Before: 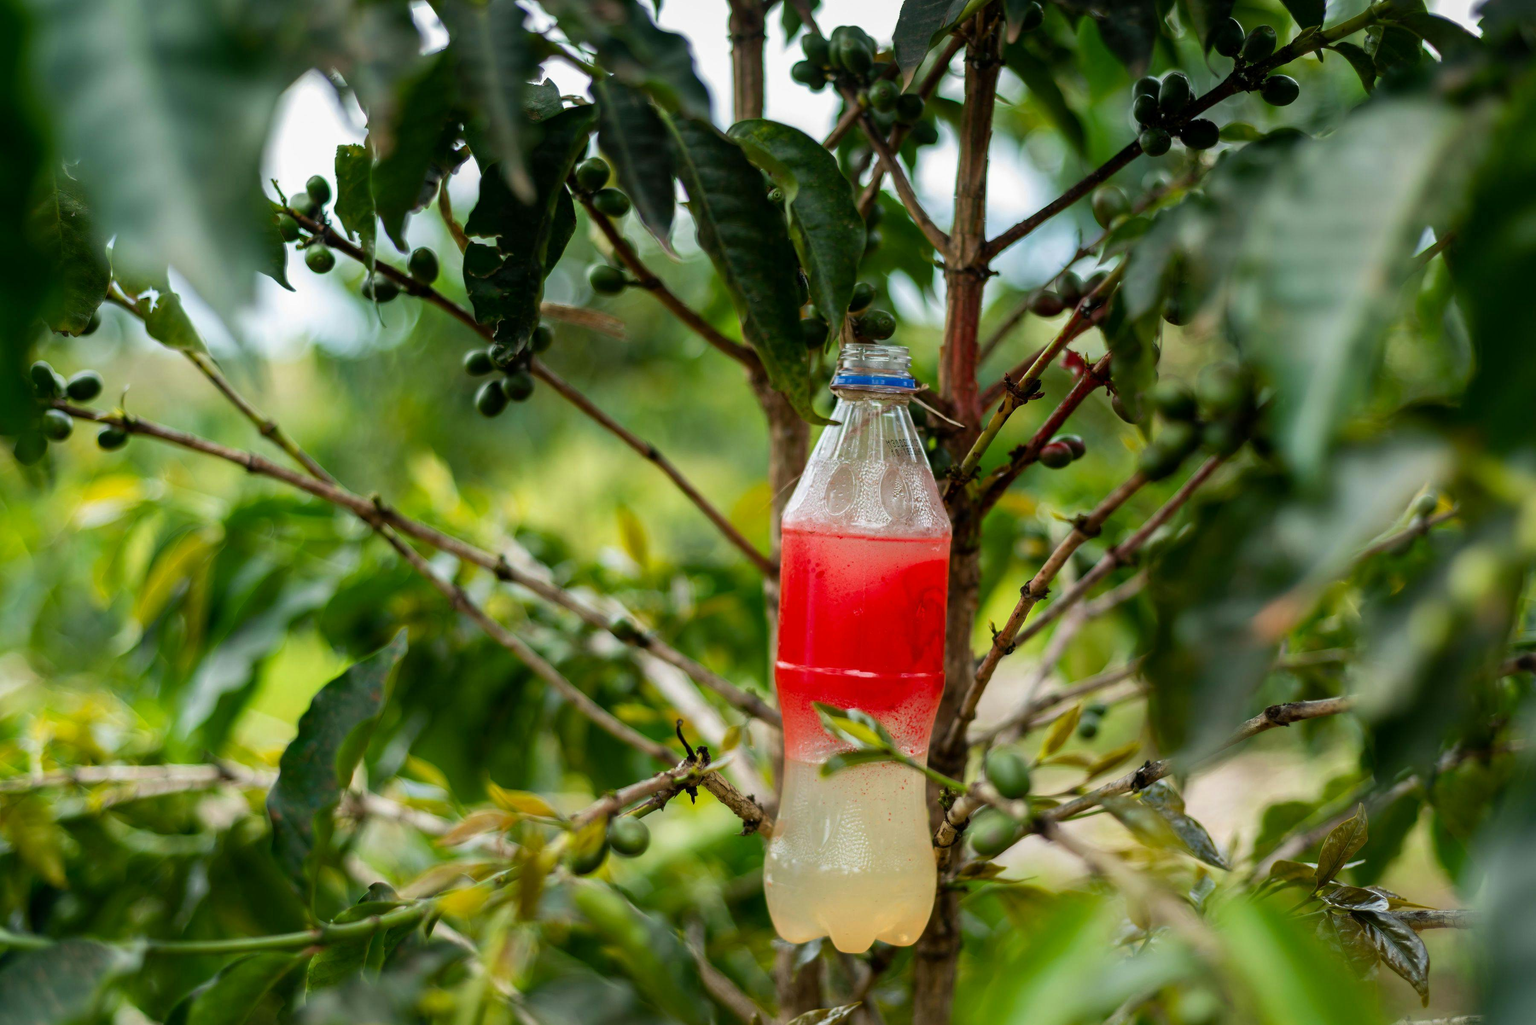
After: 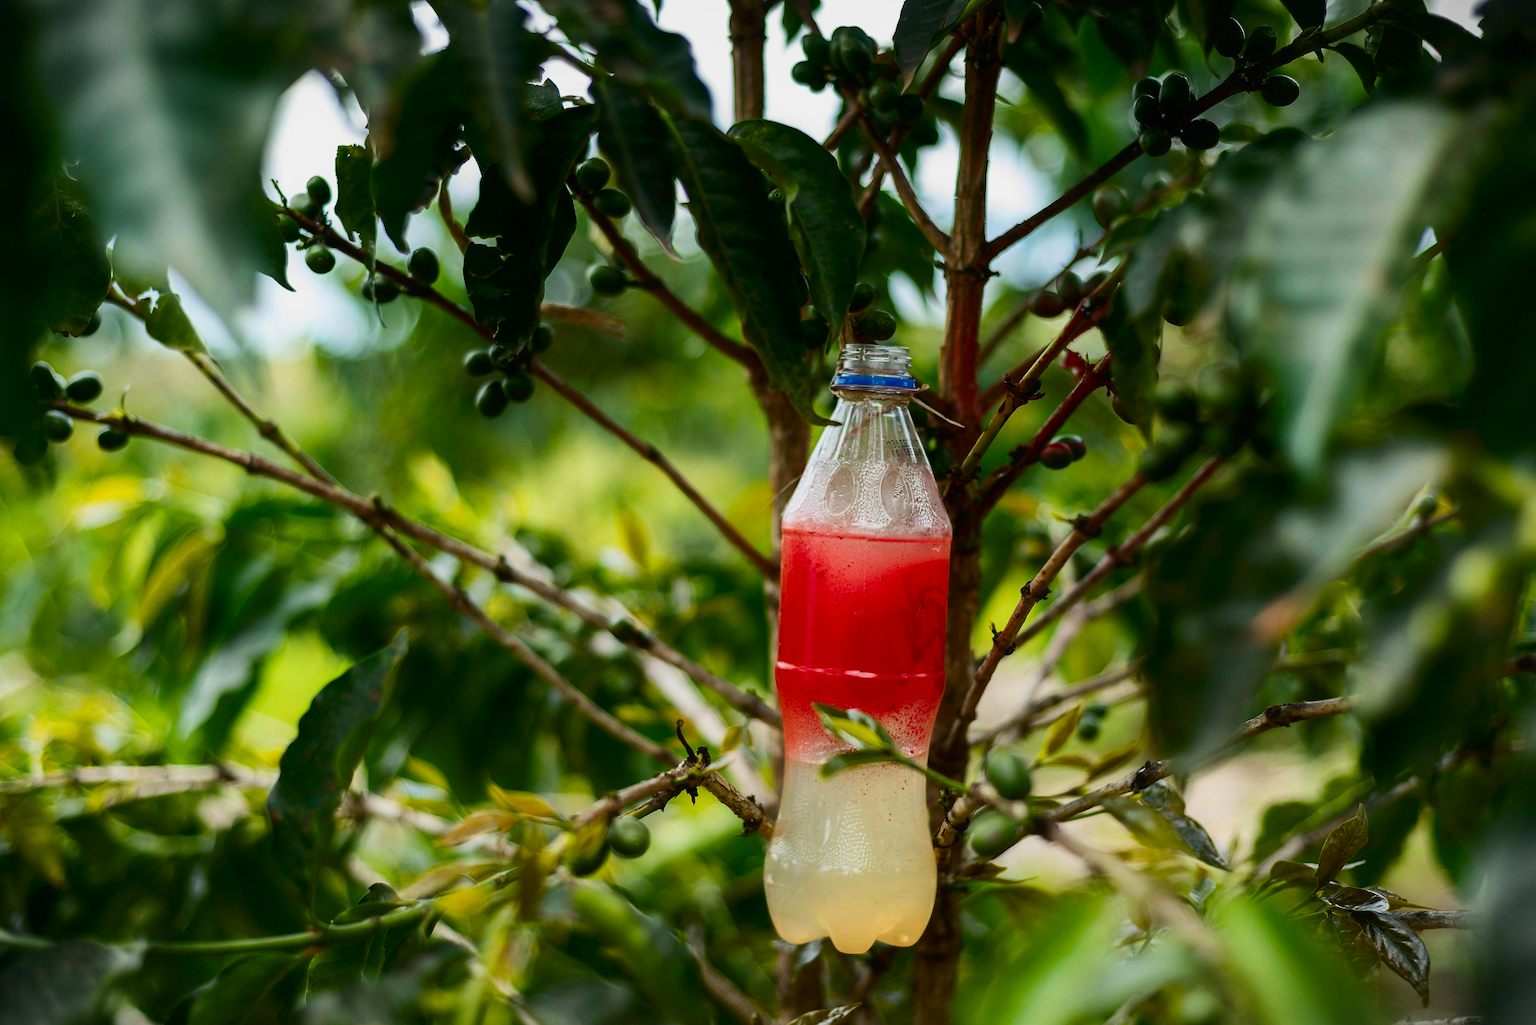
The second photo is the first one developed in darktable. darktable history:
sharpen: radius 1.441, amount 0.391, threshold 1.512
contrast brightness saturation: contrast 0.274
exposure: exposure -0.297 EV, compensate highlight preservation false
vignetting: fall-off start 99.45%, width/height ratio 1.31, dithering 8-bit output, unbound false
contrast equalizer: y [[0.511, 0.558, 0.631, 0.632, 0.559, 0.512], [0.5 ×6], [0.507, 0.559, 0.627, 0.644, 0.647, 0.647], [0 ×6], [0 ×6]], mix -0.299
color balance rgb: linear chroma grading › global chroma 8.196%, perceptual saturation grading › global saturation 0.359%, global vibrance 20%
